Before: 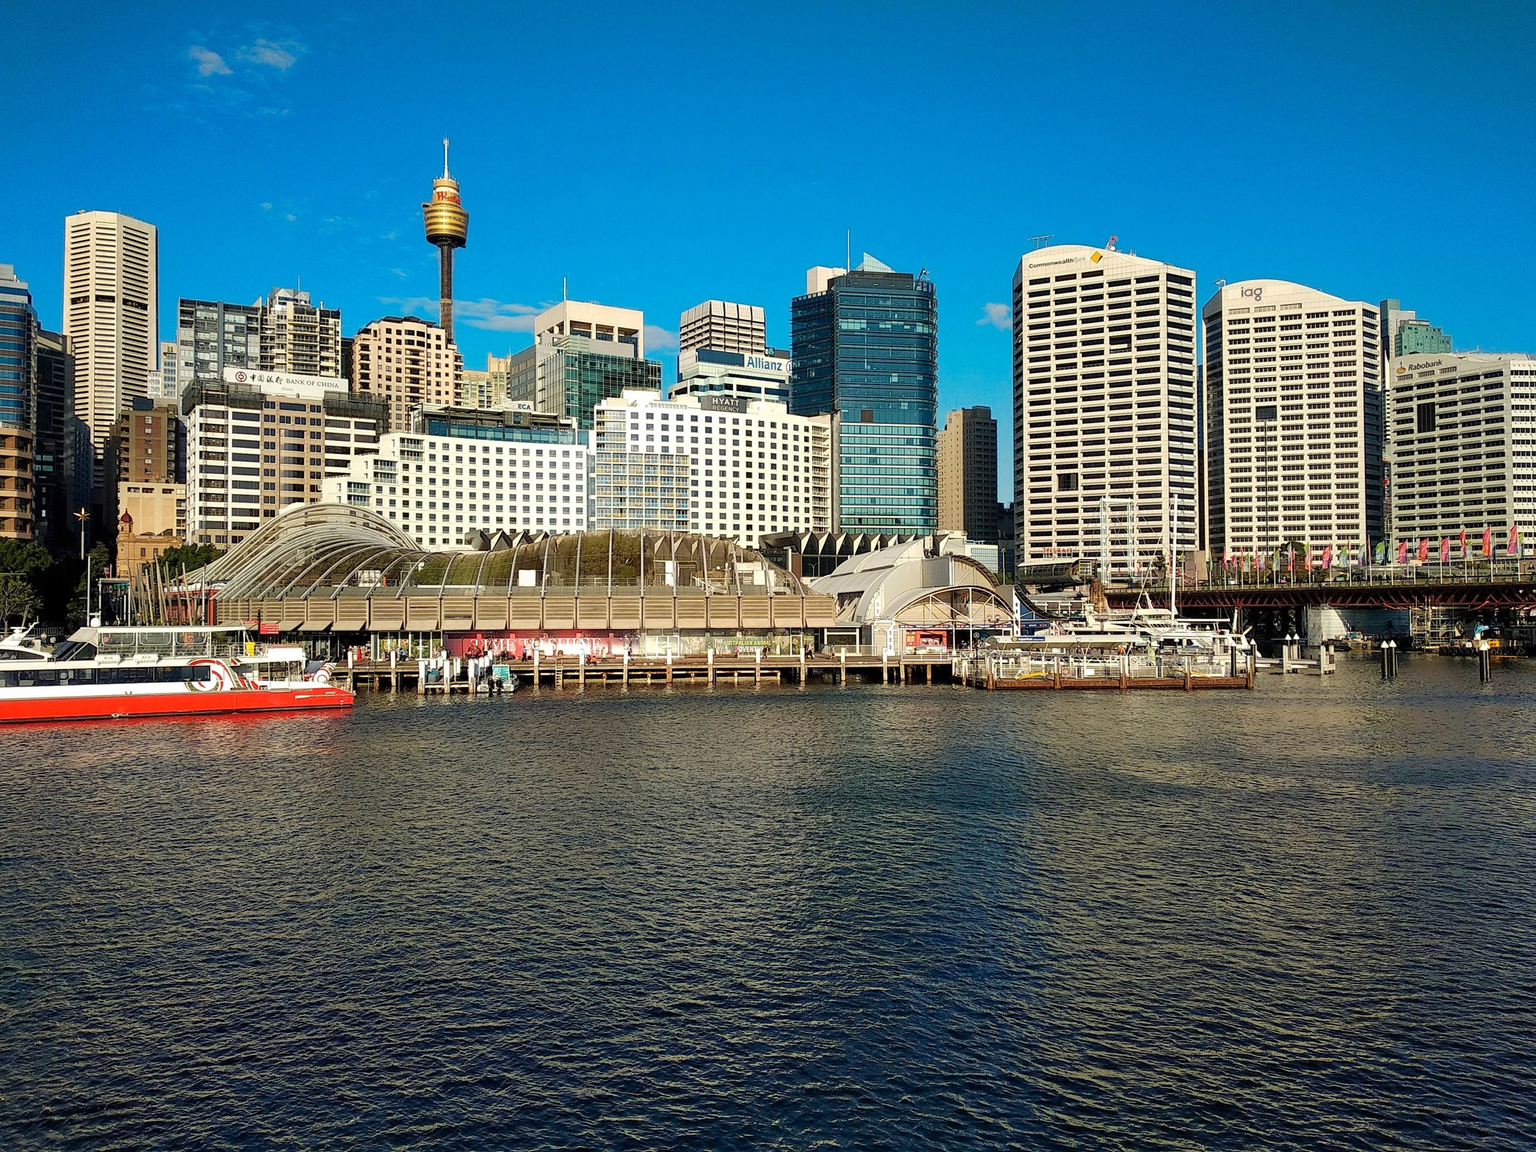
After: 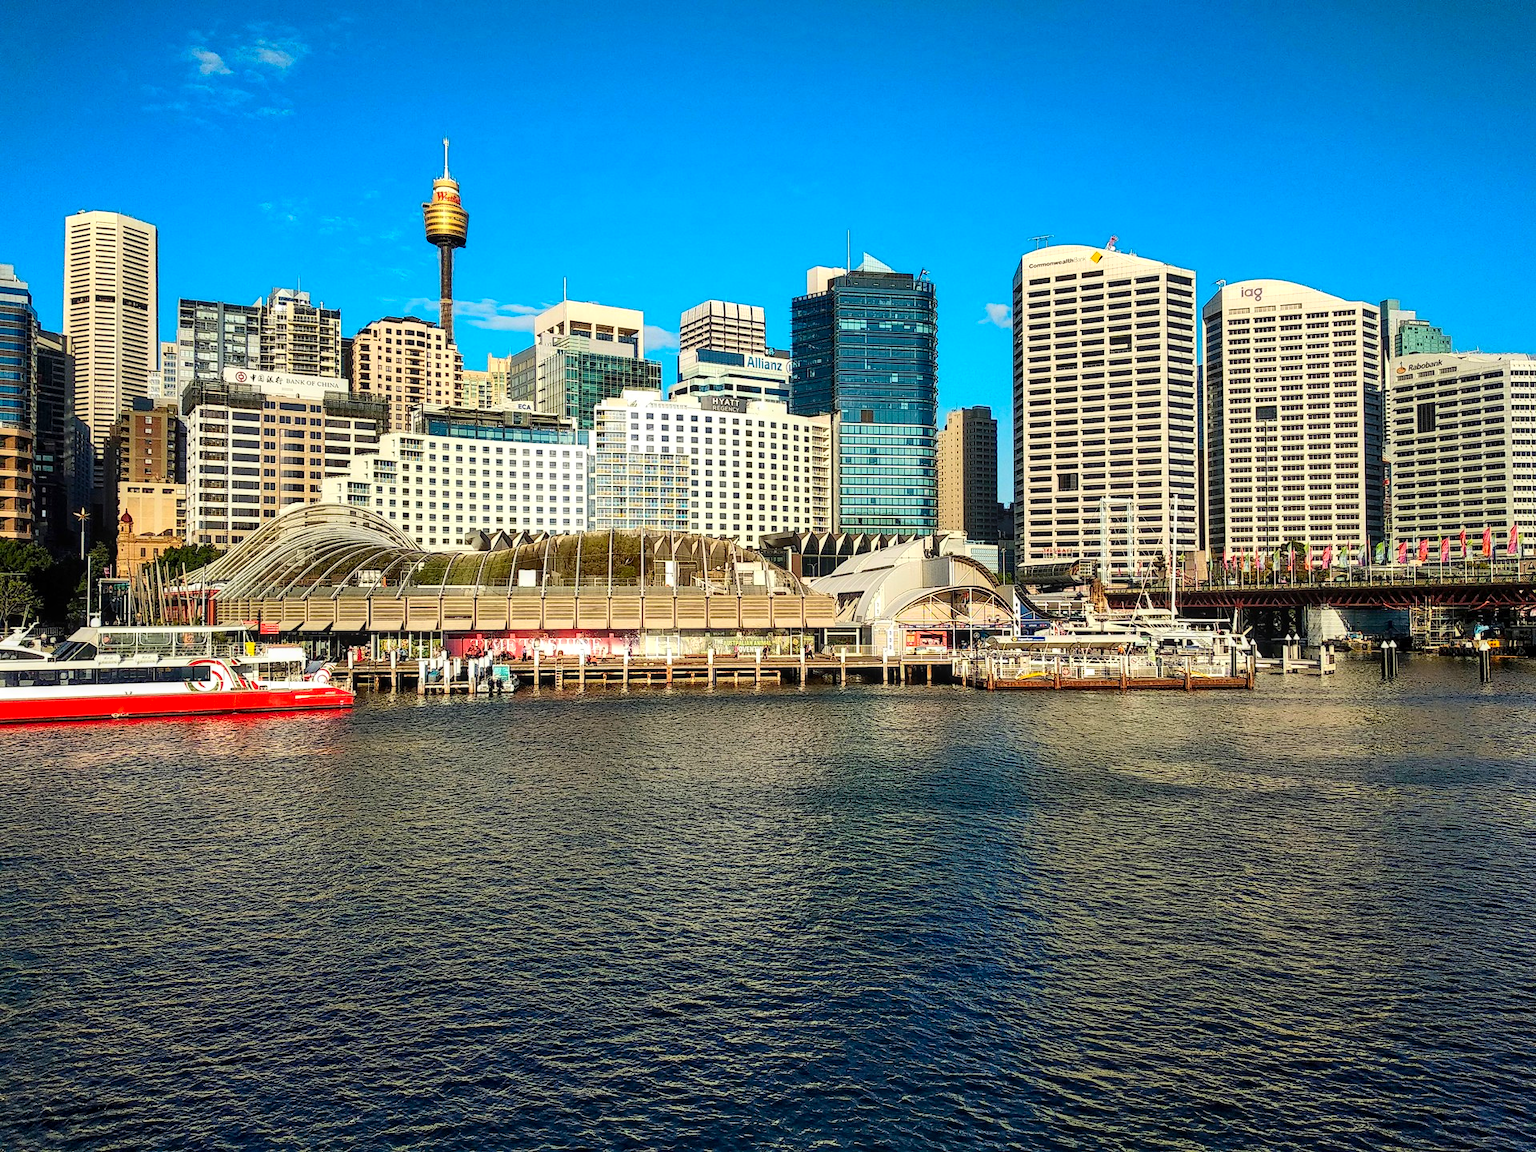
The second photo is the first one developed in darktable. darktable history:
local contrast: on, module defaults
contrast brightness saturation: contrast 0.229, brightness 0.106, saturation 0.286
